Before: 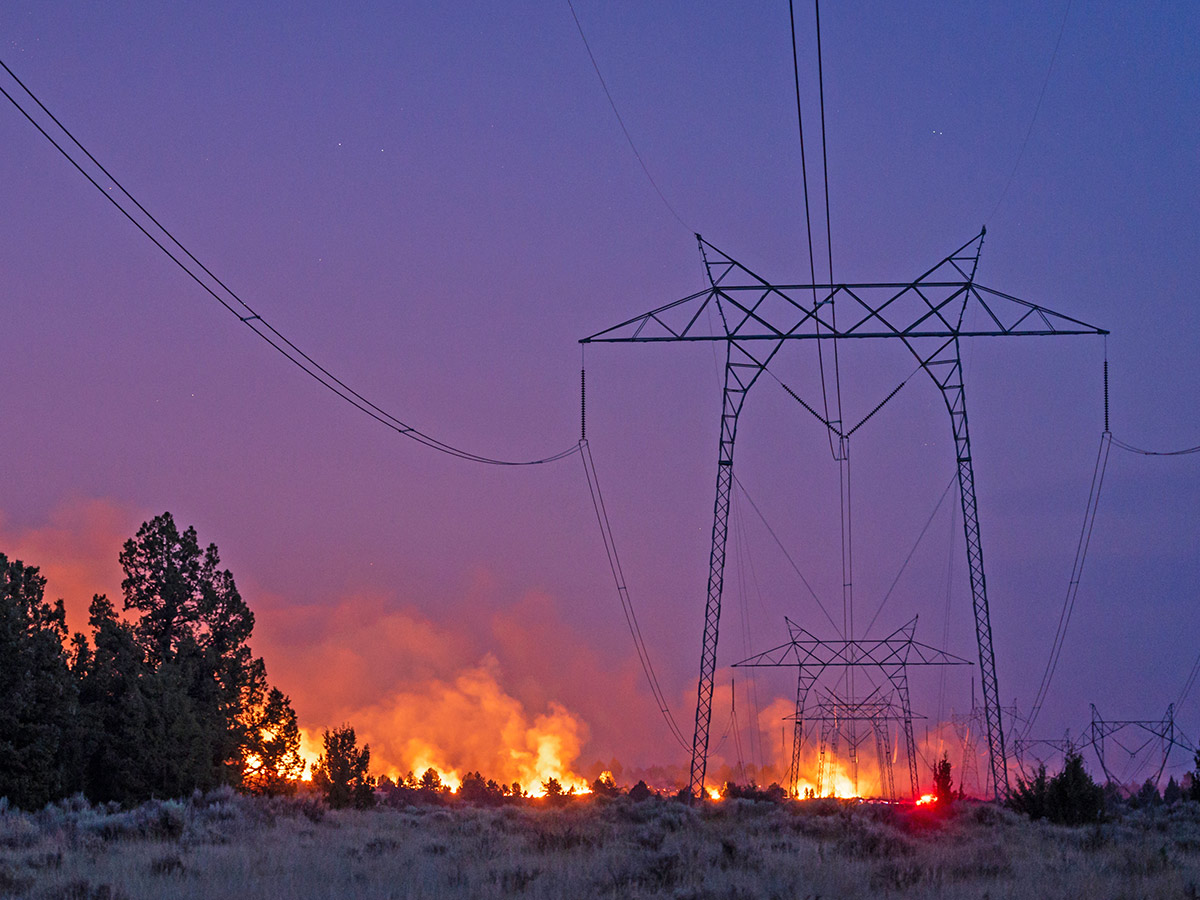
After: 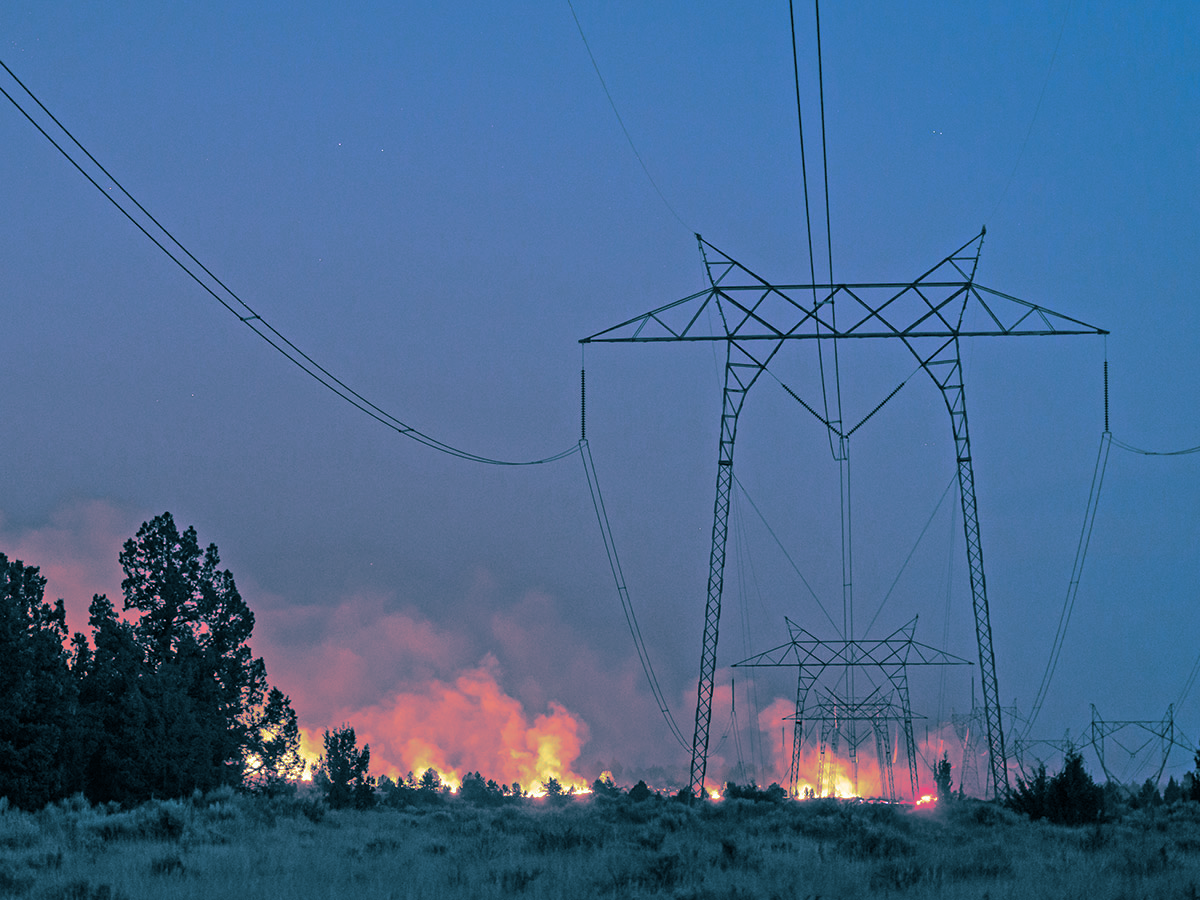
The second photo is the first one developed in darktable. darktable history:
split-toning: shadows › hue 212.4°, balance -70
vibrance: vibrance 67%
white balance: emerald 1
color balance rgb: linear chroma grading › global chroma 9.31%, global vibrance 41.49%
